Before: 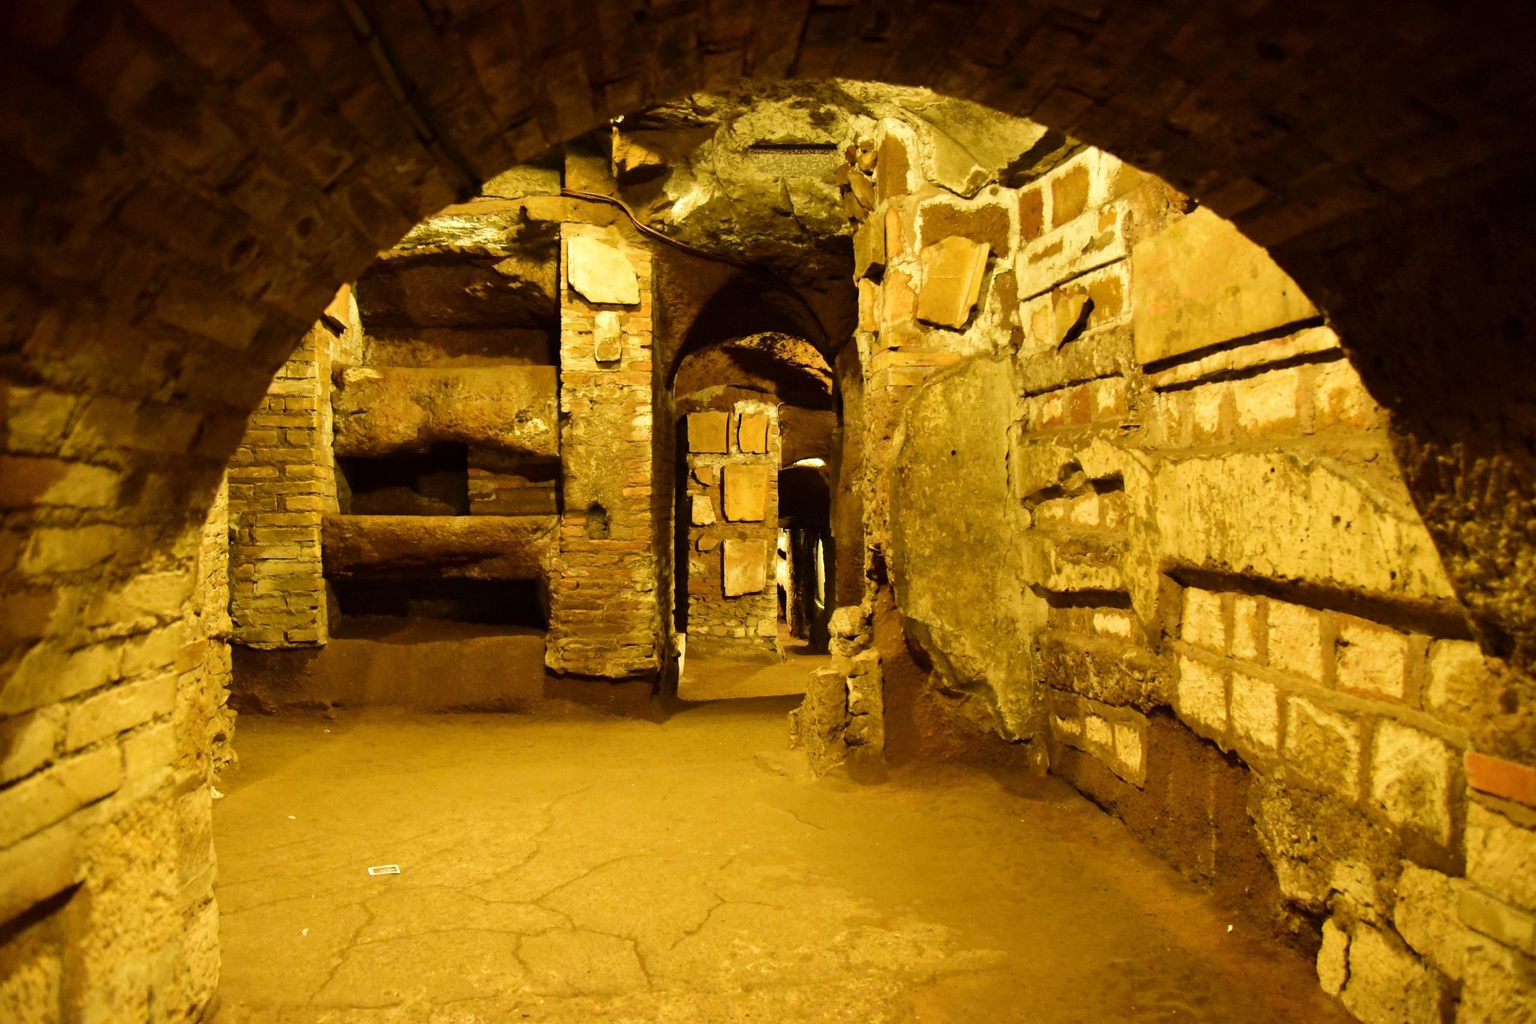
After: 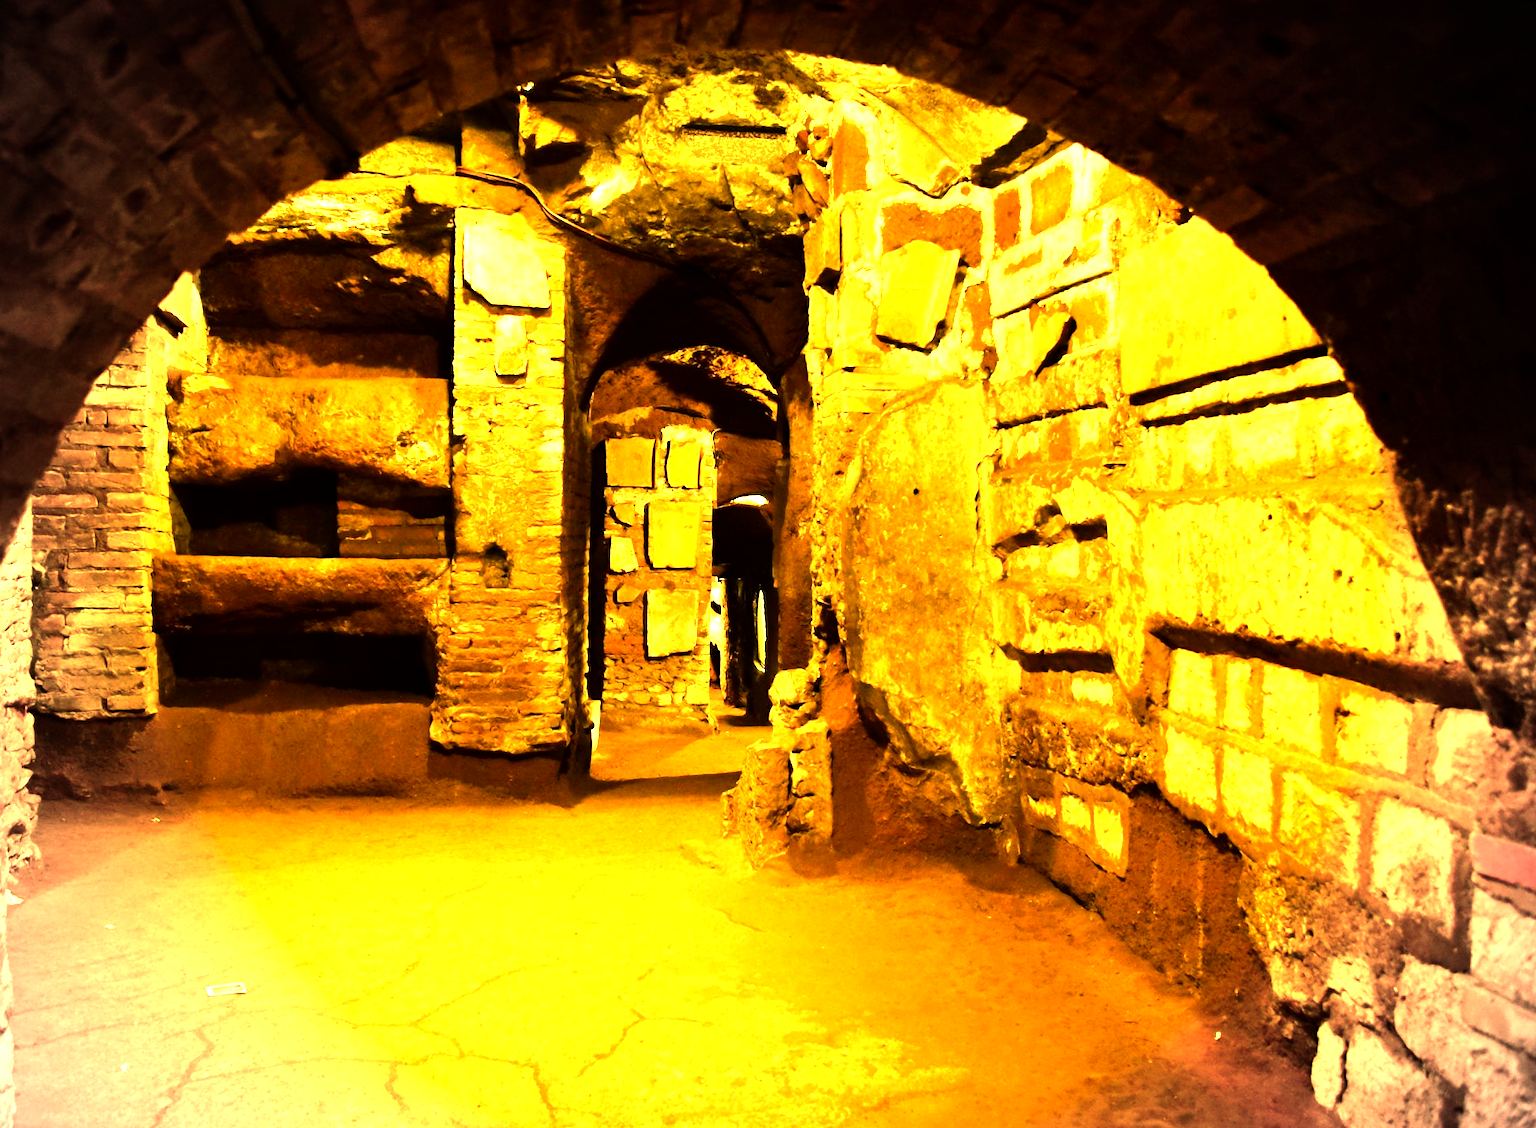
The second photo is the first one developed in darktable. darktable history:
exposure: black level correction 0, exposure 1.1 EV, compensate highlight preservation false
color balance: mode lift, gamma, gain (sRGB), lift [1.014, 0.966, 0.918, 0.87], gamma [0.86, 0.734, 0.918, 0.976], gain [1.063, 1.13, 1.063, 0.86]
crop and rotate: left 14.584%
vignetting: fall-off radius 45%, brightness -0.33
rotate and perspective: rotation 0.679°, lens shift (horizontal) 0.136, crop left 0.009, crop right 0.991, crop top 0.078, crop bottom 0.95
